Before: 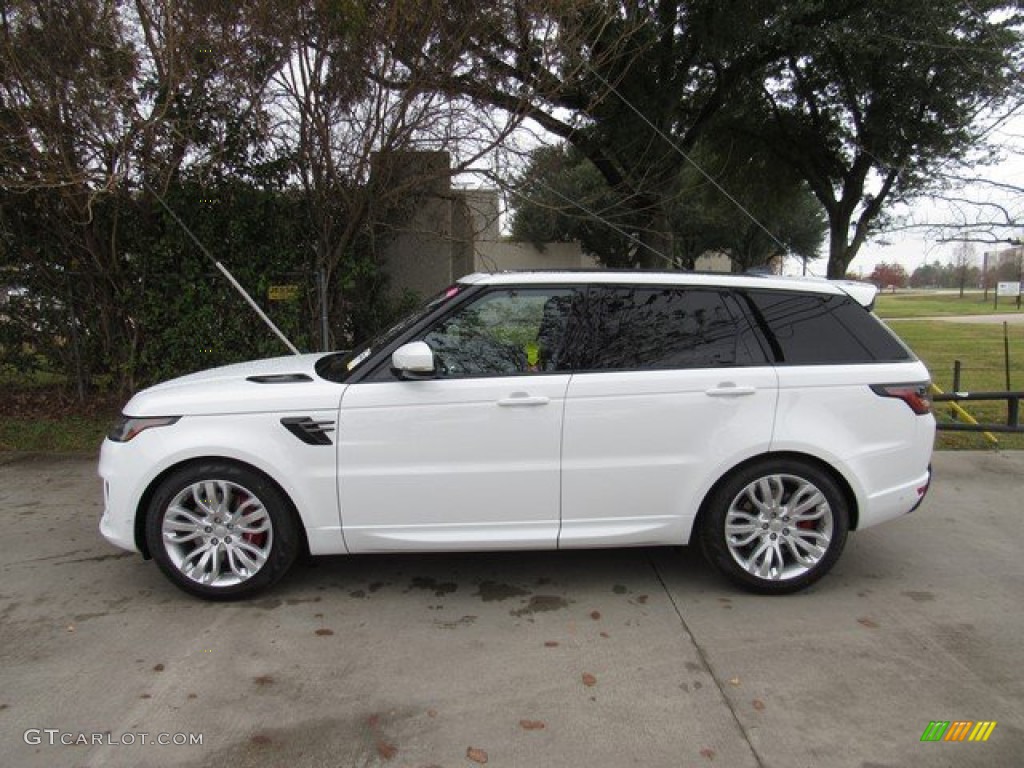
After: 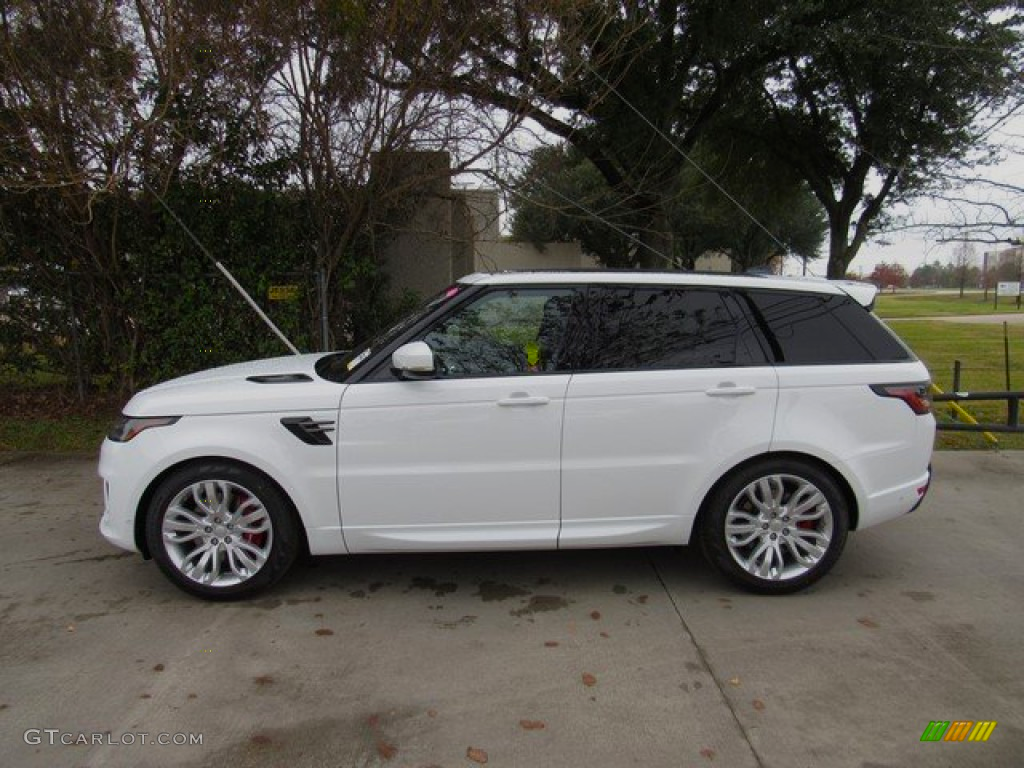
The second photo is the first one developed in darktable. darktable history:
color balance rgb: perceptual saturation grading › global saturation 25.312%, global vibrance 9.664%
exposure: exposure -0.487 EV, compensate highlight preservation false
